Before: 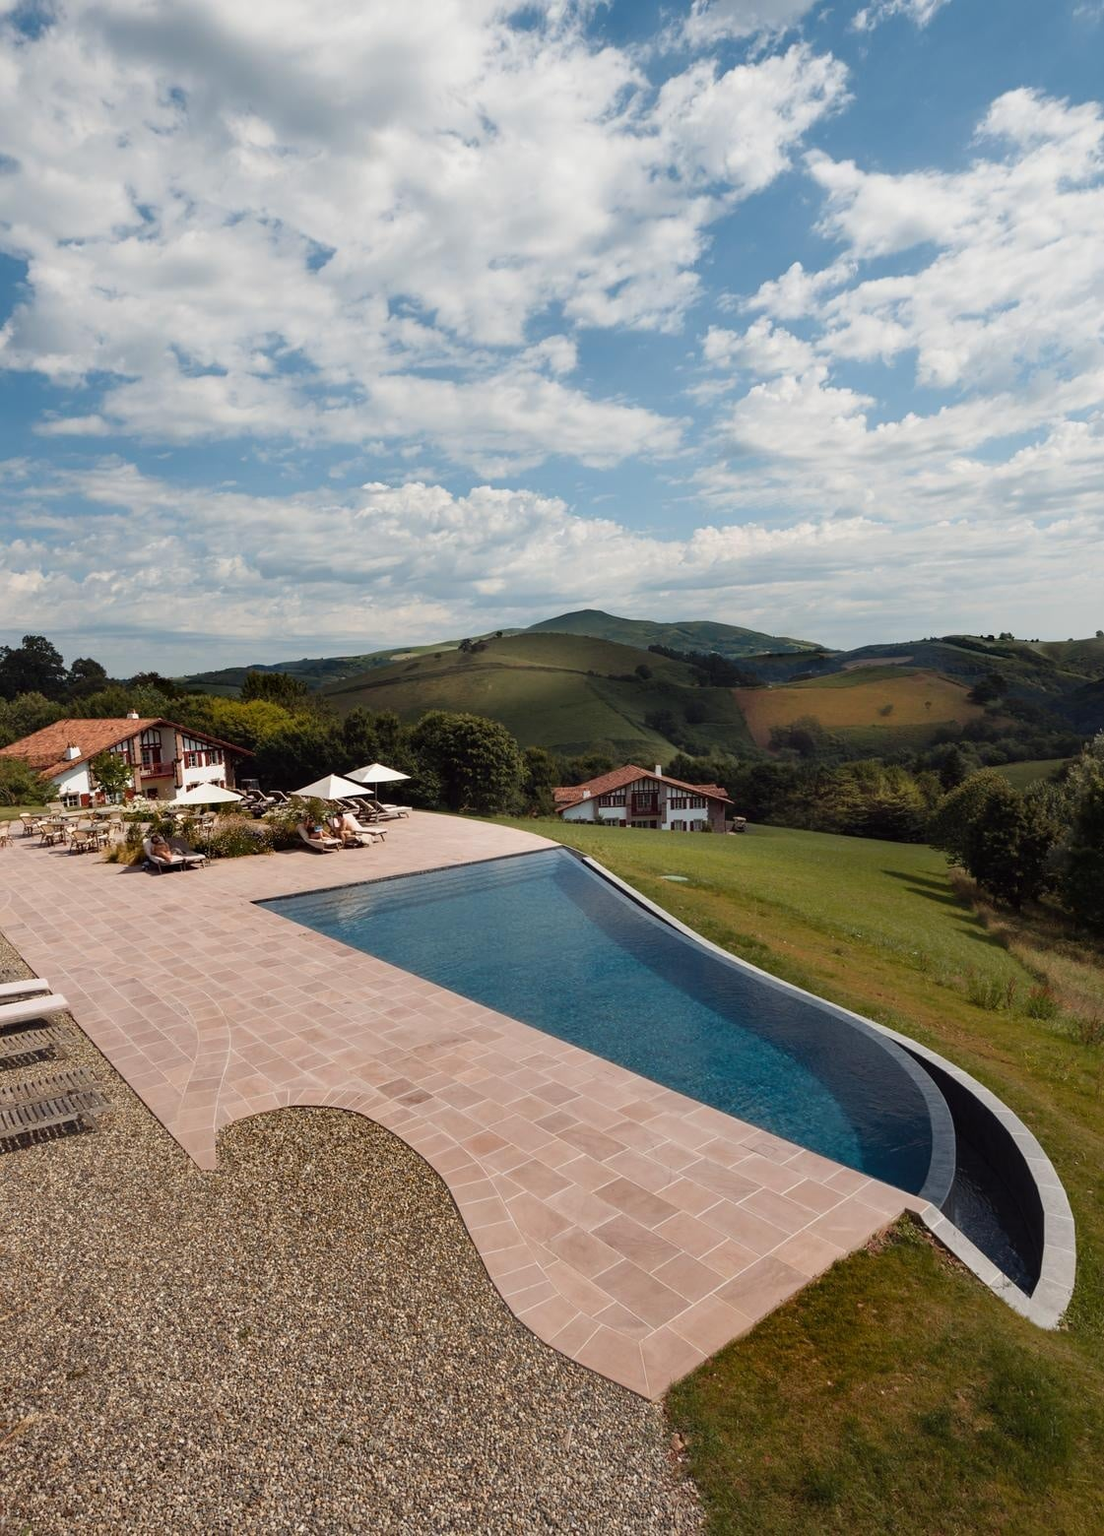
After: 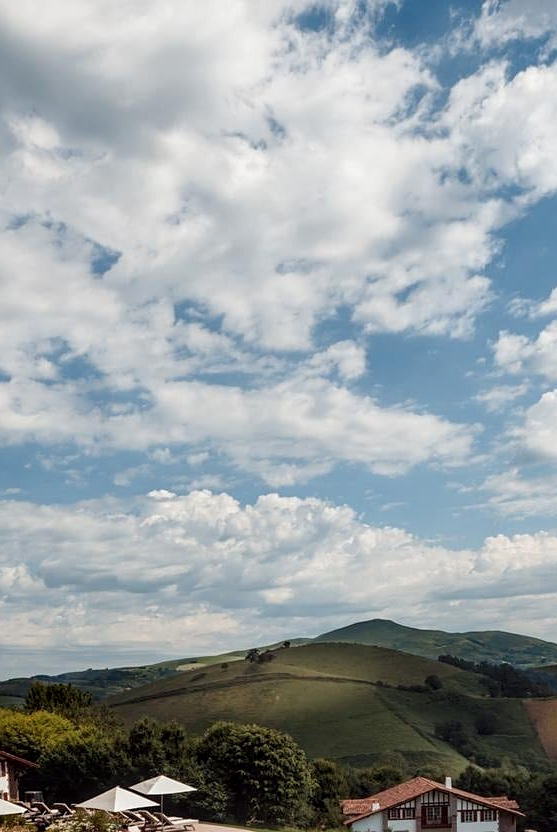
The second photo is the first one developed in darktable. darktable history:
tone equalizer: on, module defaults
sharpen: amount 0.216
crop: left 19.664%, right 30.588%, bottom 46.616%
local contrast: detail 130%
